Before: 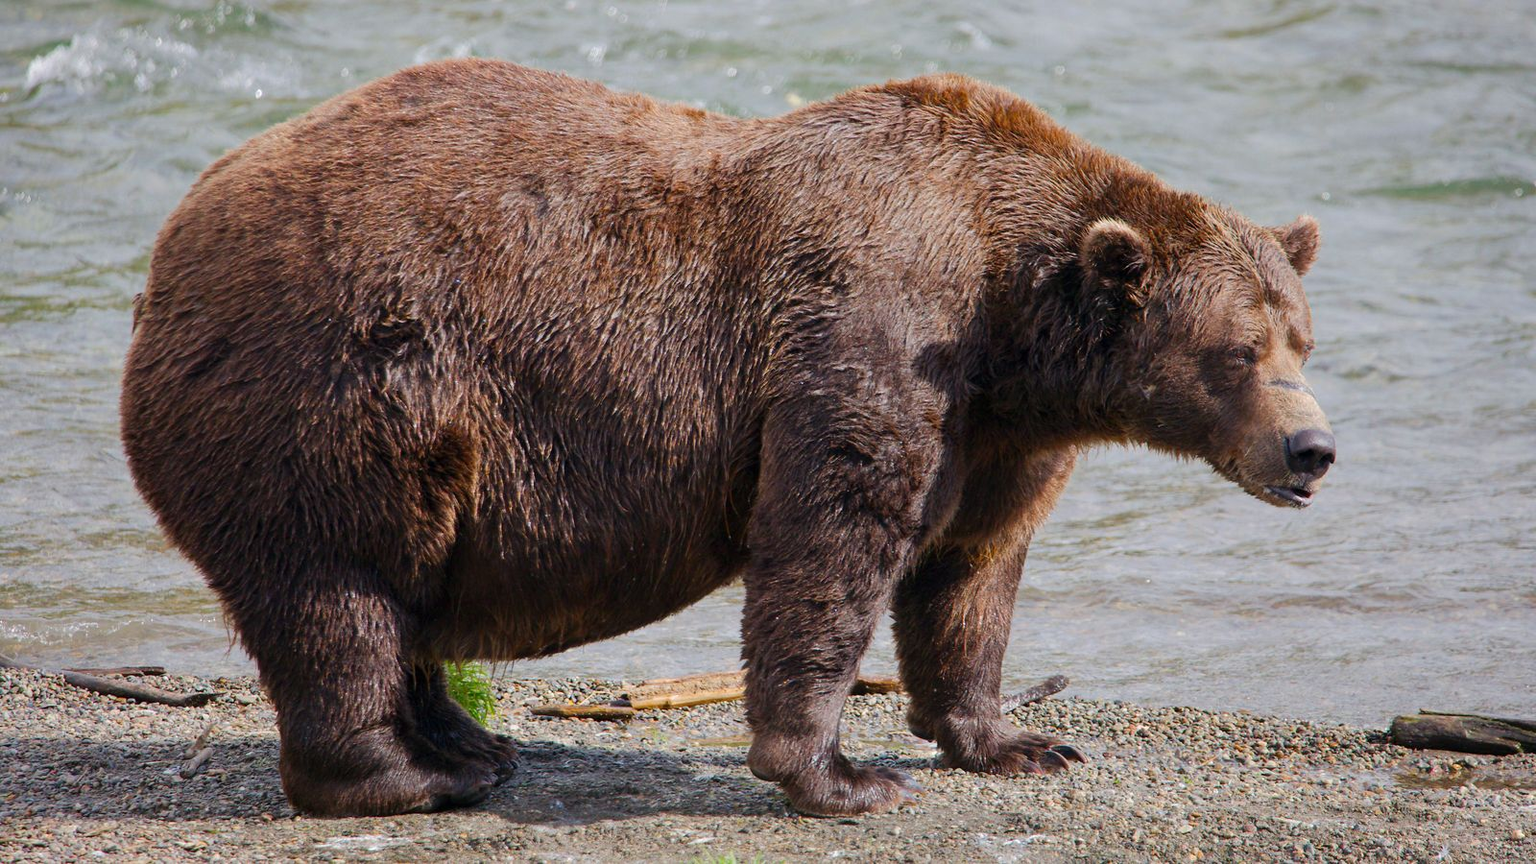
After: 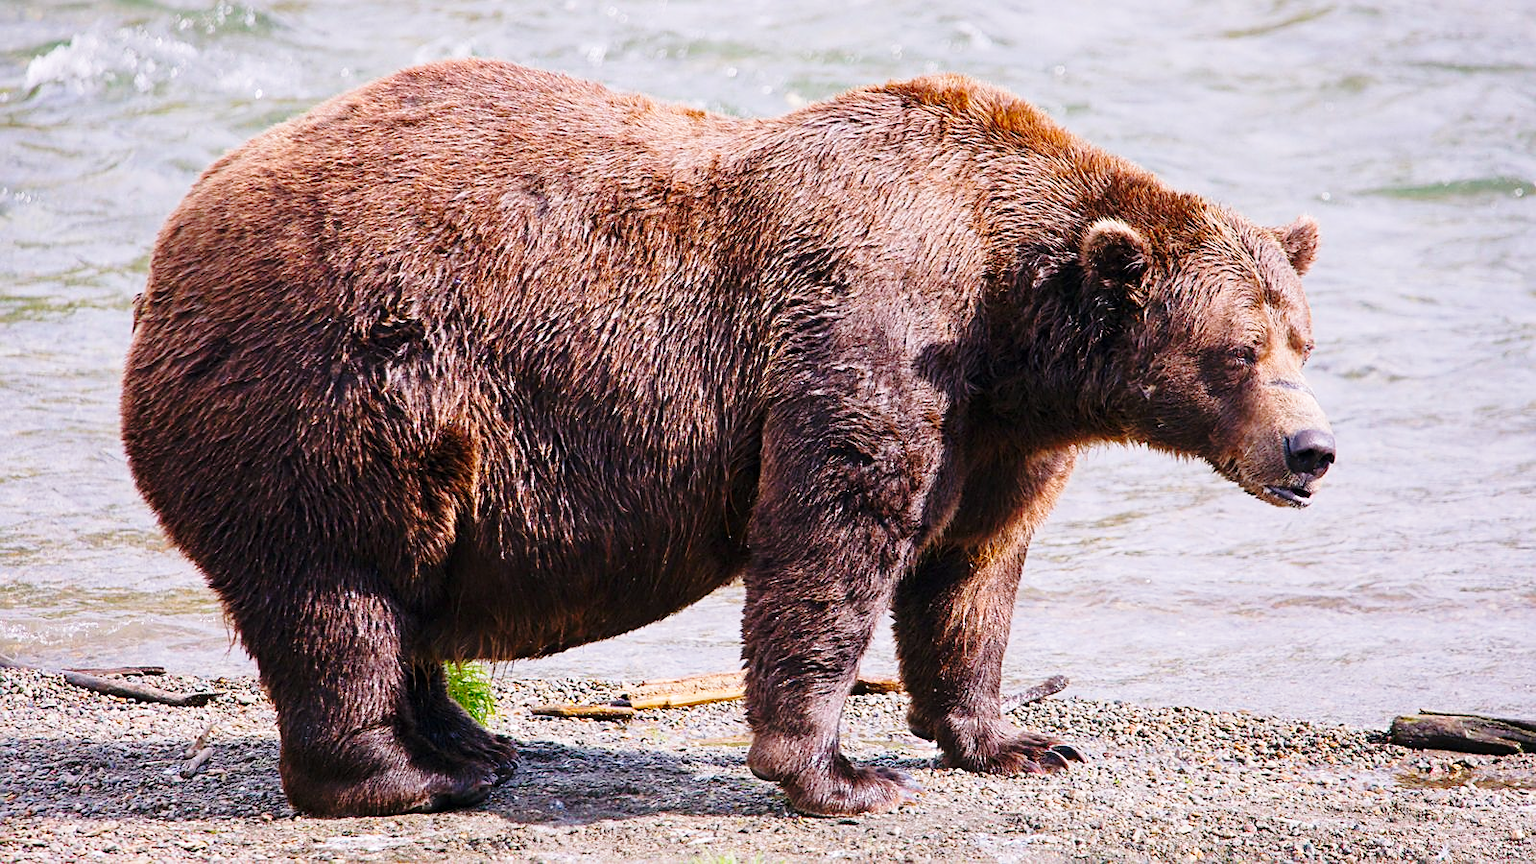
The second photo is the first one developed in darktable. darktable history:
sharpen: on, module defaults
base curve: curves: ch0 [(0, 0) (0.028, 0.03) (0.121, 0.232) (0.46, 0.748) (0.859, 0.968) (1, 1)], preserve colors none
white balance: red 1.05, blue 1.072
